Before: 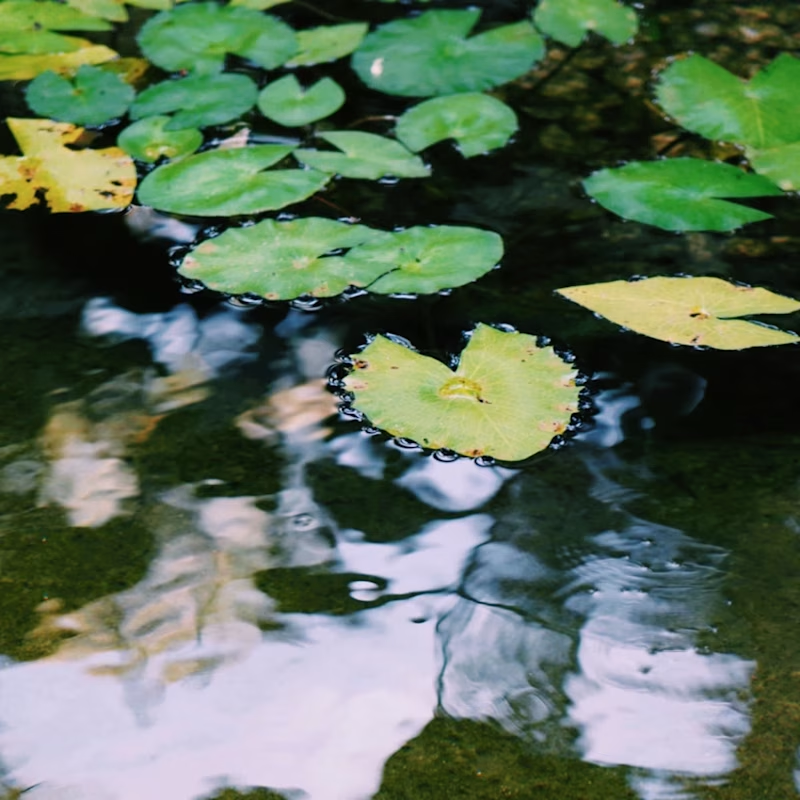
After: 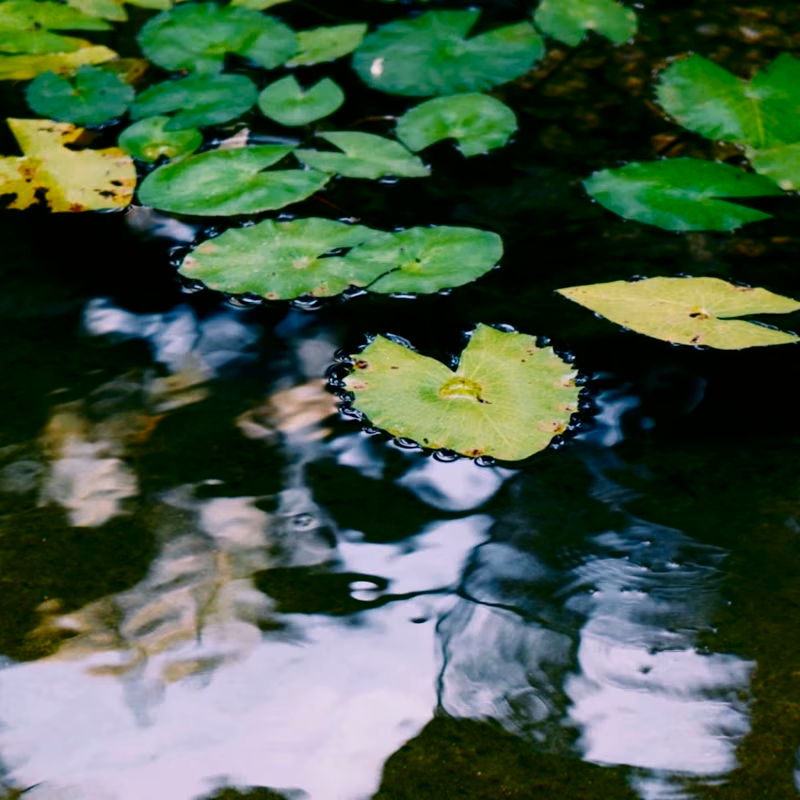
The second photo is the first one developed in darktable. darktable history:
contrast brightness saturation: contrast 0.134, brightness -0.231, saturation 0.146
